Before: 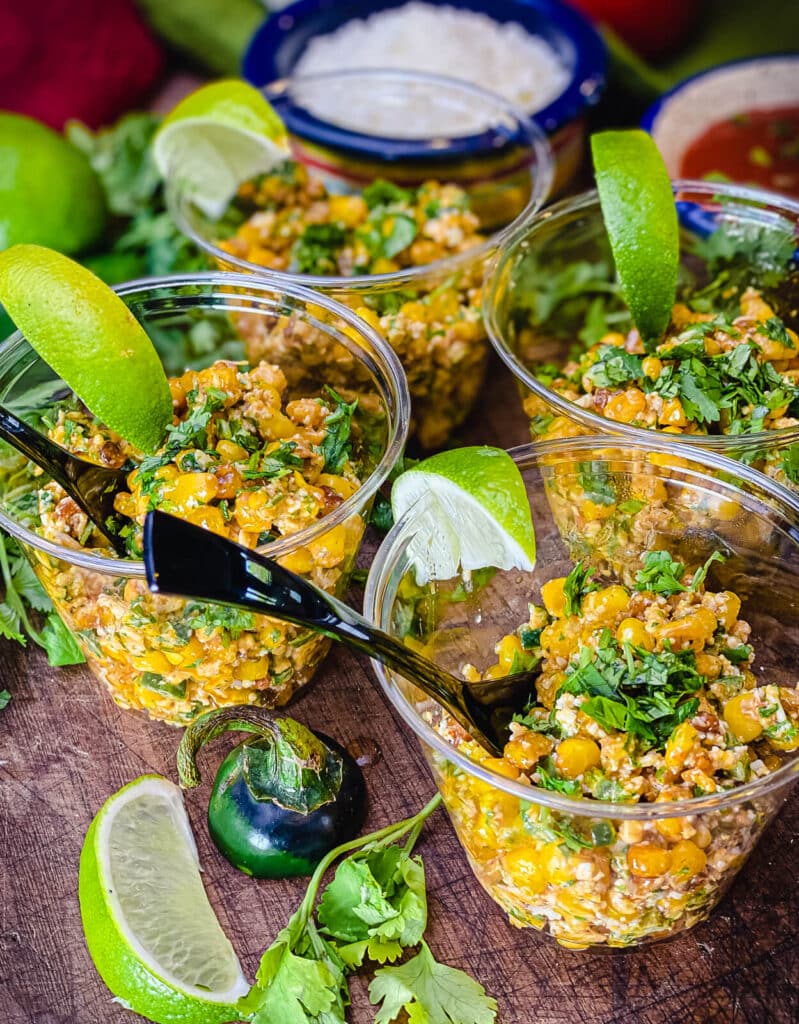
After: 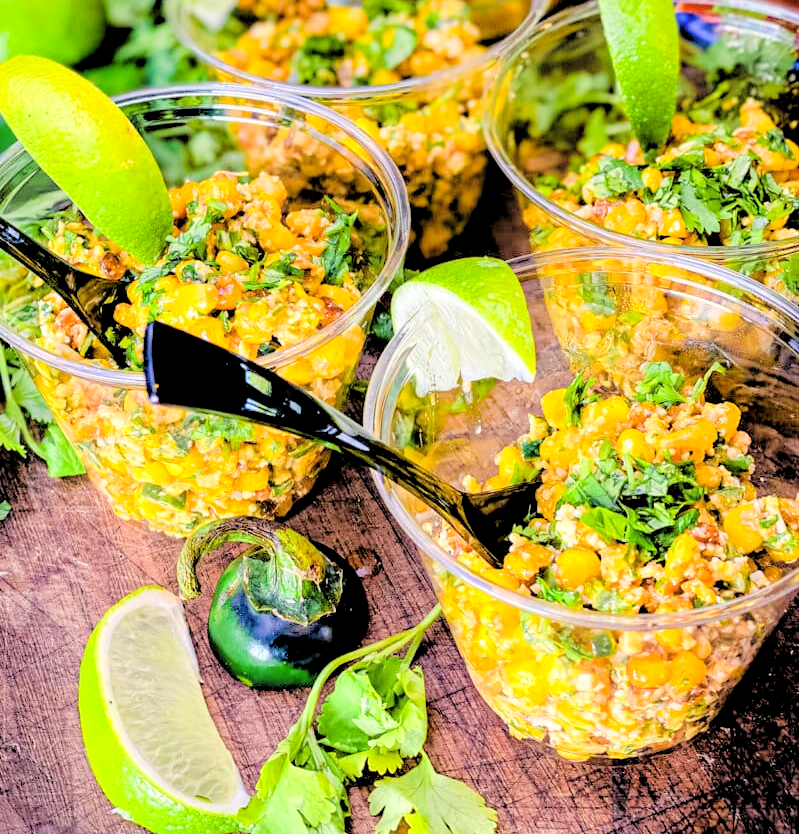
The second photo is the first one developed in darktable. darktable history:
crop and rotate: top 18.507%
rgb levels: levels [[0.013, 0.434, 0.89], [0, 0.5, 1], [0, 0.5, 1]]
tone curve: curves: ch0 [(0, 0) (0.26, 0.424) (0.417, 0.585) (1, 1)]
color correction: highlights a* 3.84, highlights b* 5.07
